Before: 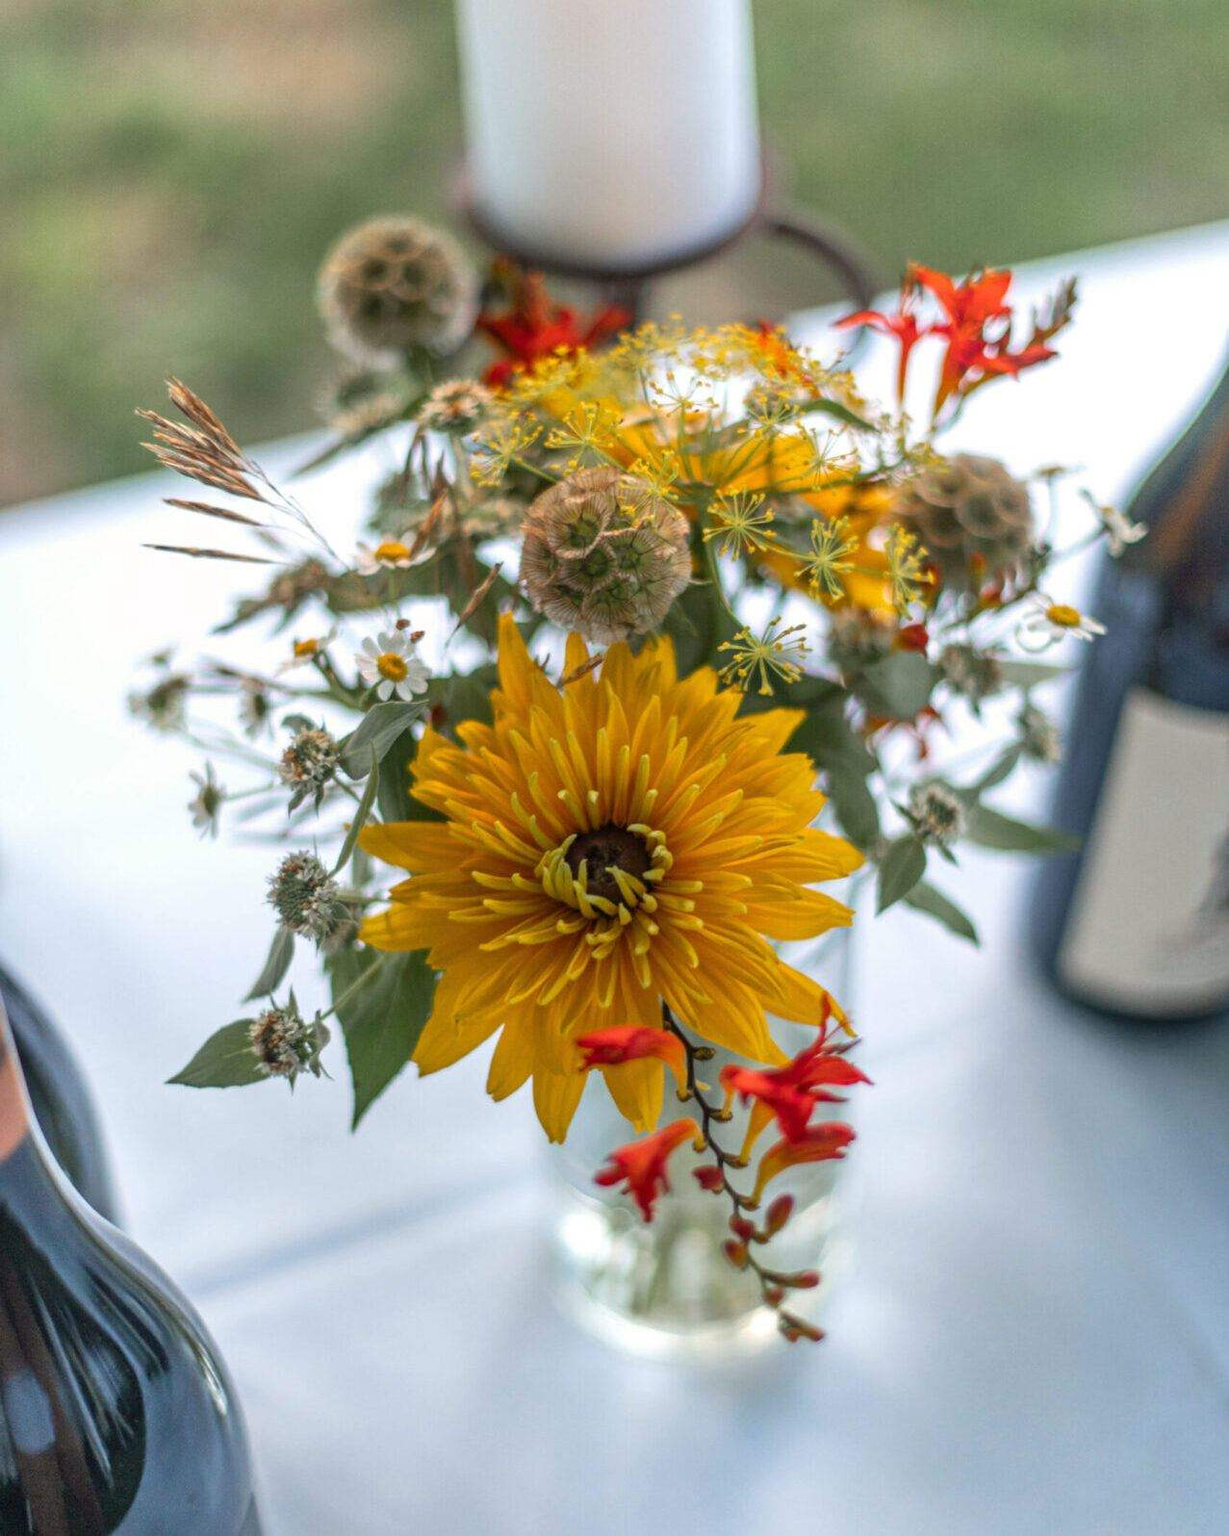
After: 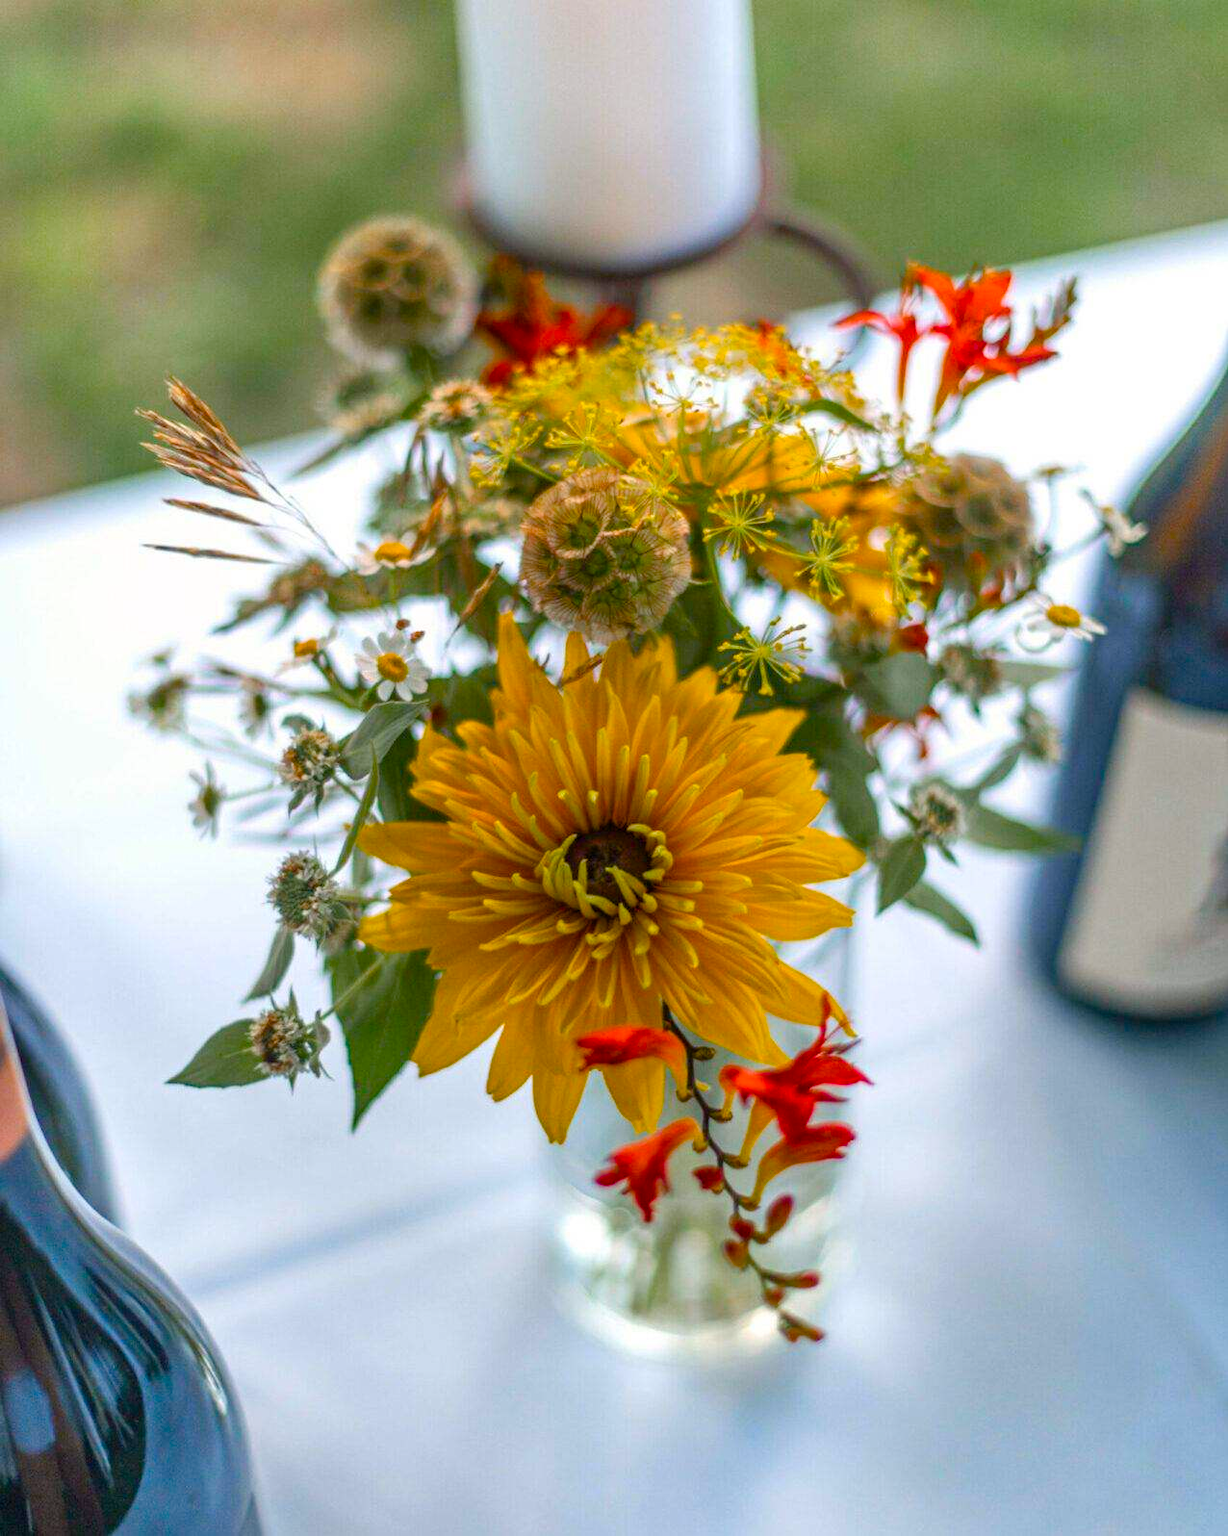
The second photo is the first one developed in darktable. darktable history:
color balance rgb: linear chroma grading › shadows 10.284%, linear chroma grading › highlights 9.95%, linear chroma grading › global chroma 15.216%, linear chroma grading › mid-tones 14.915%, perceptual saturation grading › global saturation 20%, perceptual saturation grading › highlights -25.472%, perceptual saturation grading › shadows 24.261%, global vibrance 9.321%
